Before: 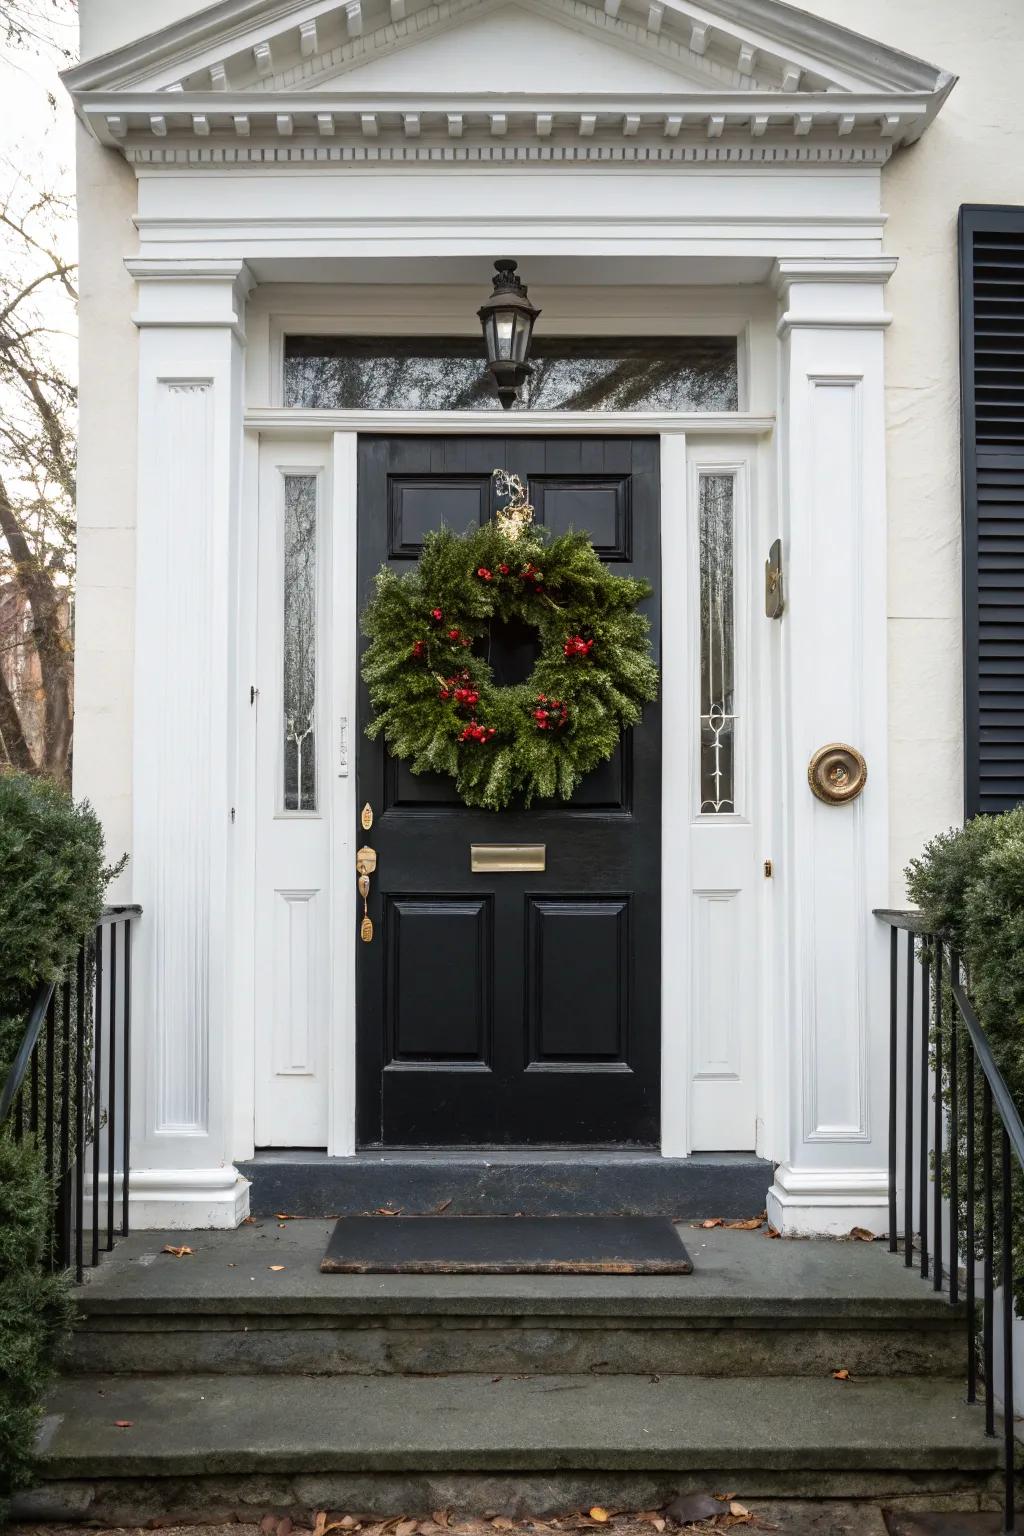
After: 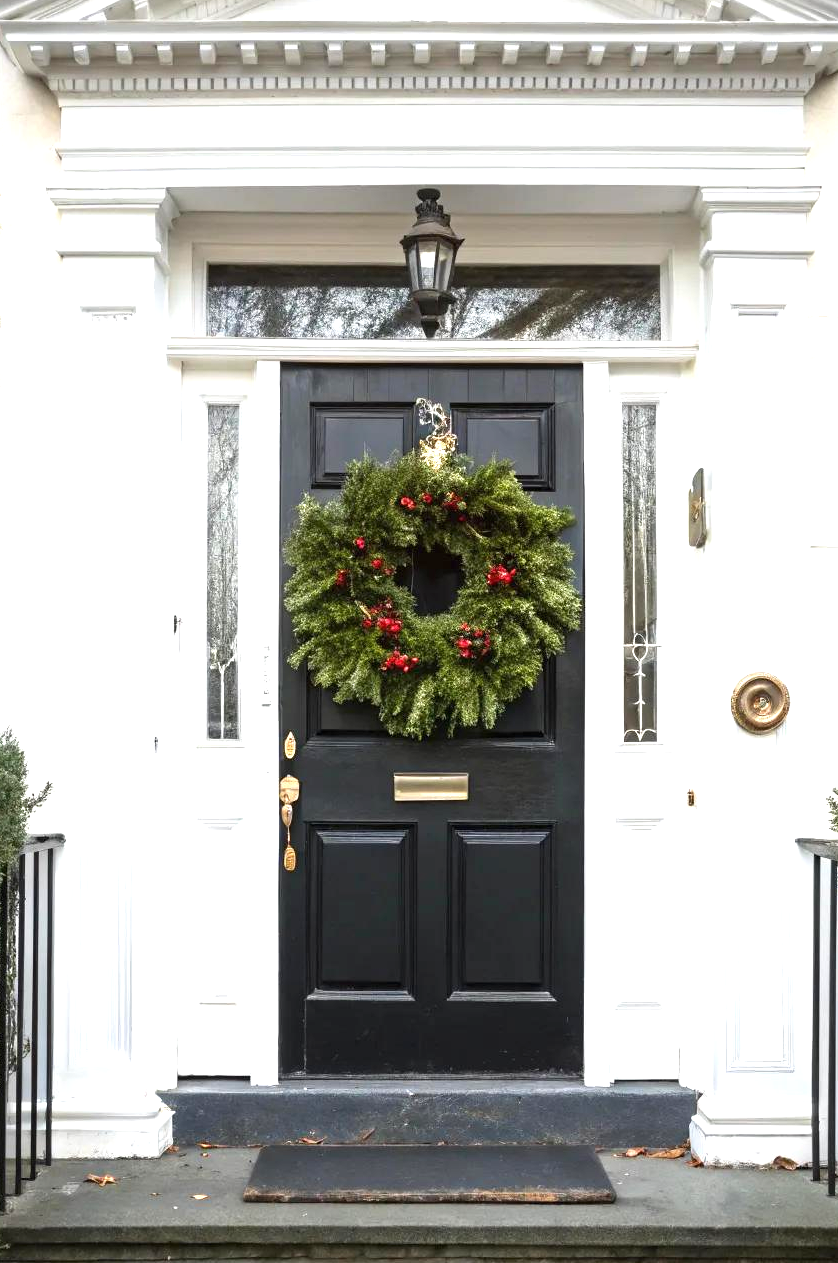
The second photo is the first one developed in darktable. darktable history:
crop and rotate: left 7.535%, top 4.624%, right 10.557%, bottom 13.129%
exposure: black level correction 0, exposure 0.948 EV, compensate highlight preservation false
